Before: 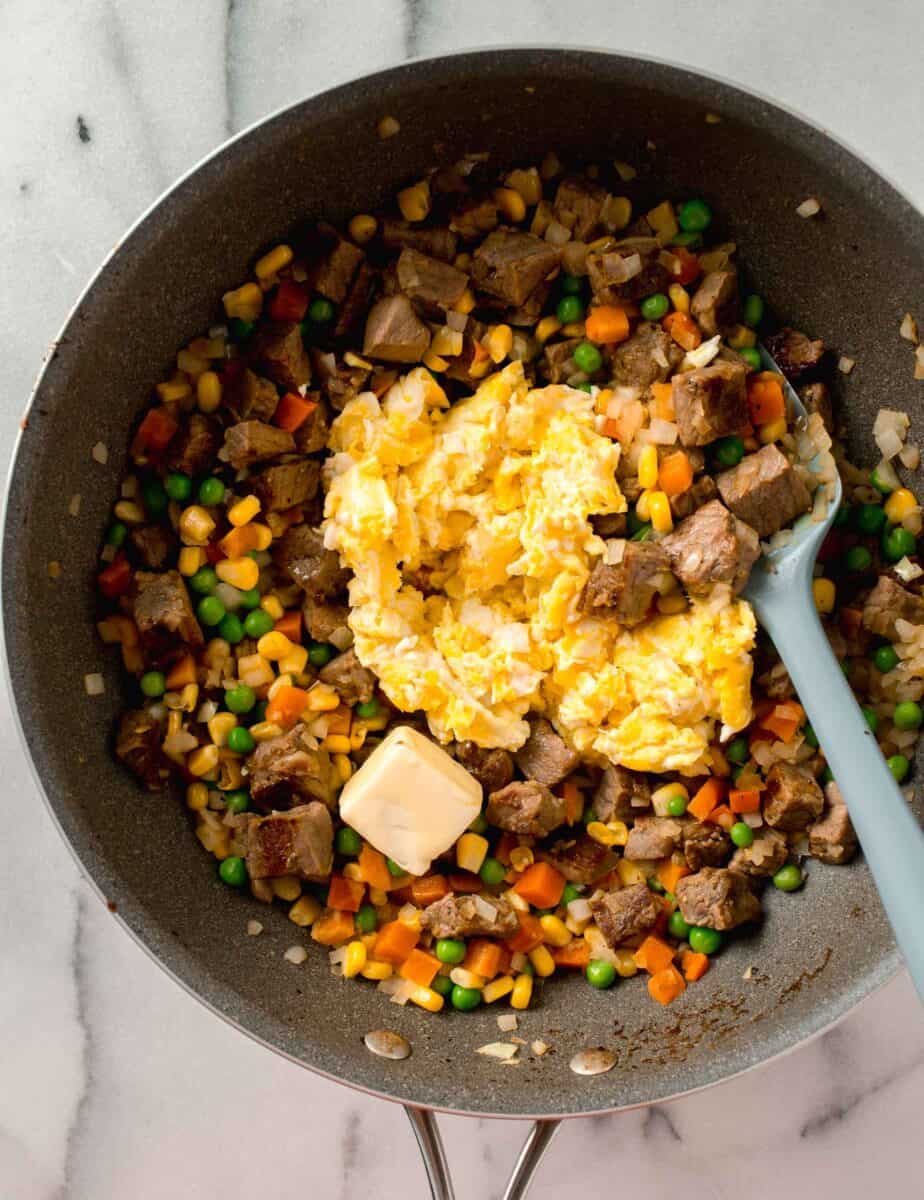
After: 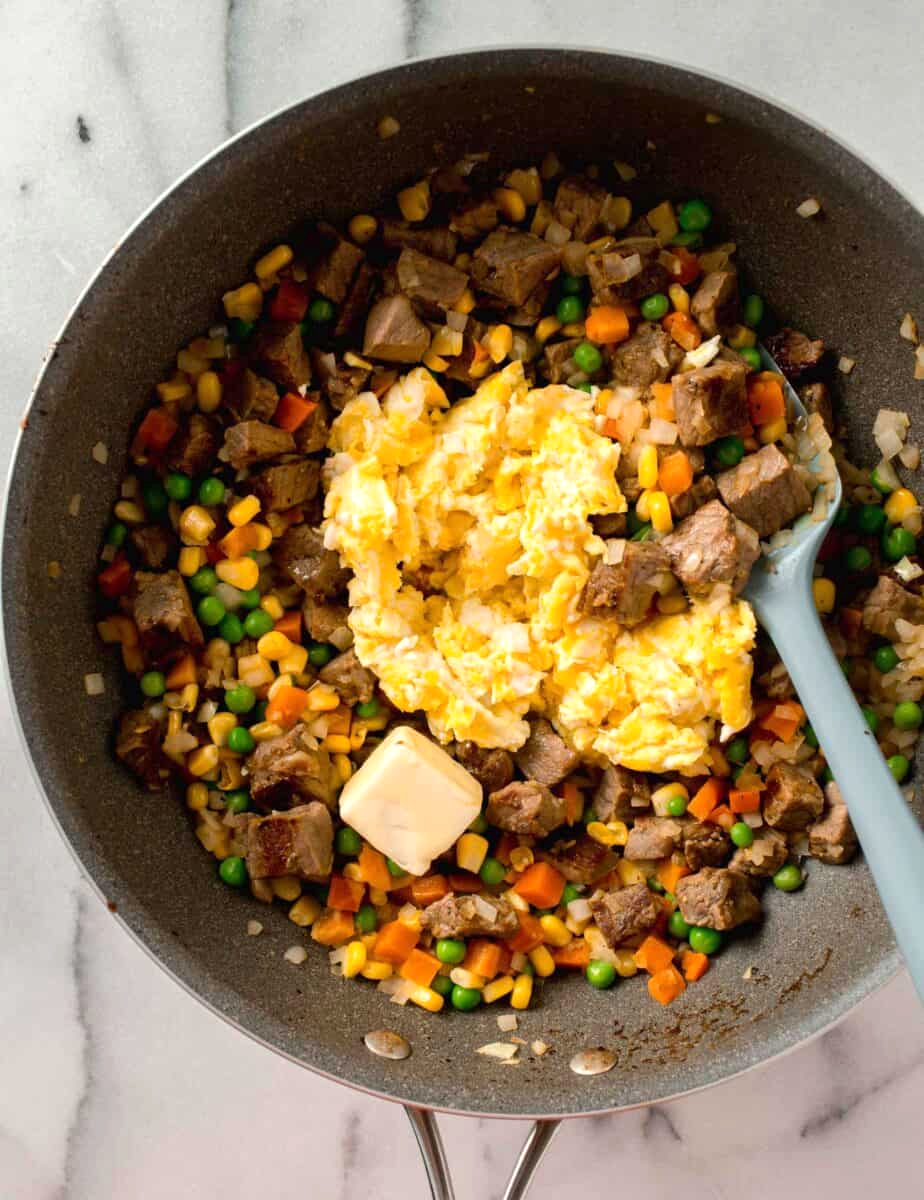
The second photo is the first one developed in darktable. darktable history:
exposure: exposure 0.125 EV, compensate exposure bias true, compensate highlight preservation false
